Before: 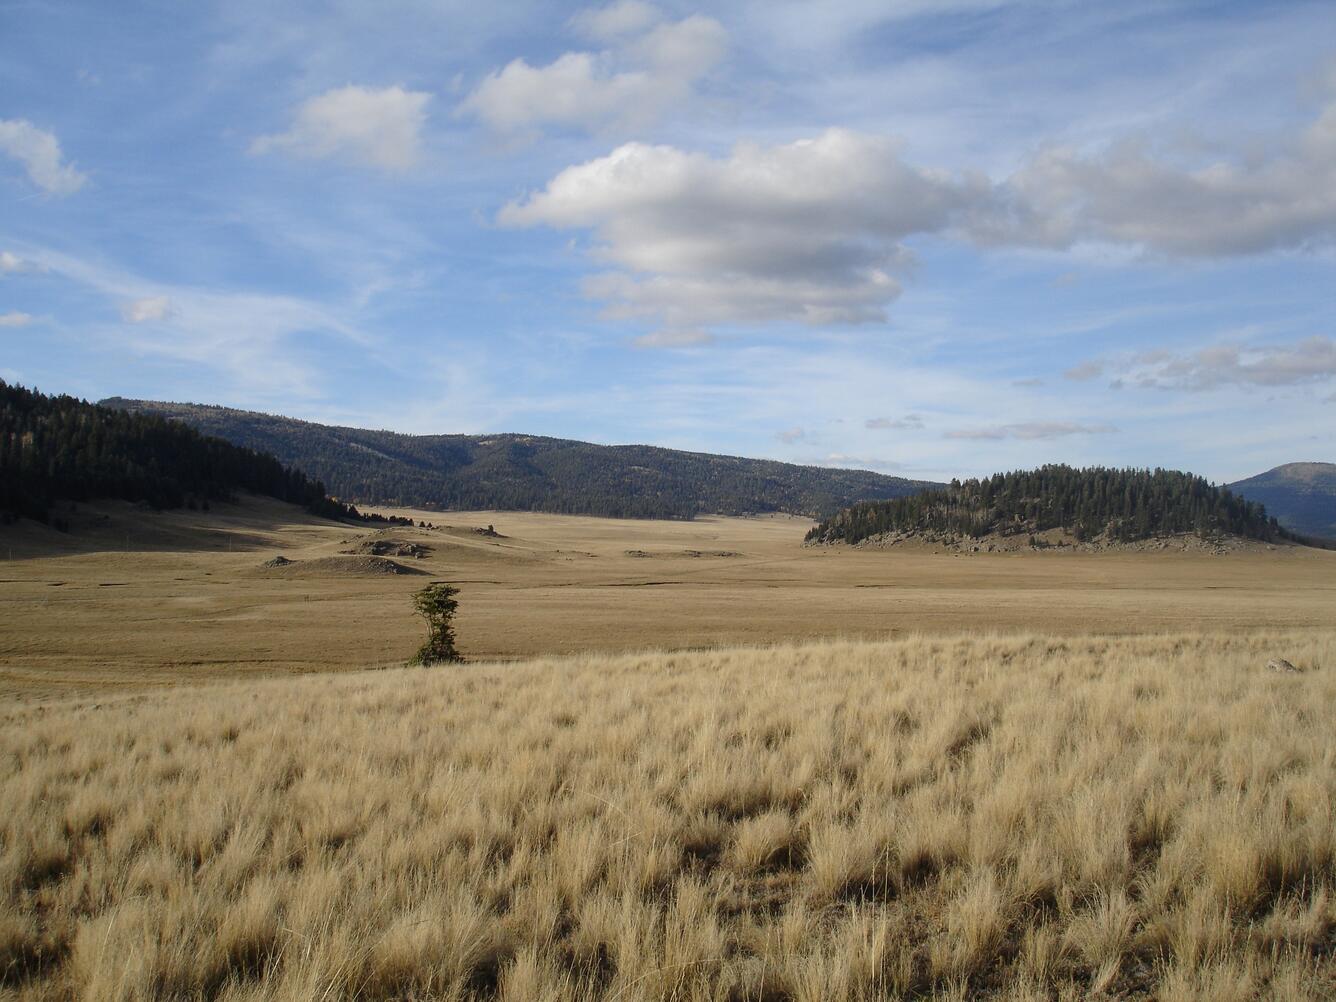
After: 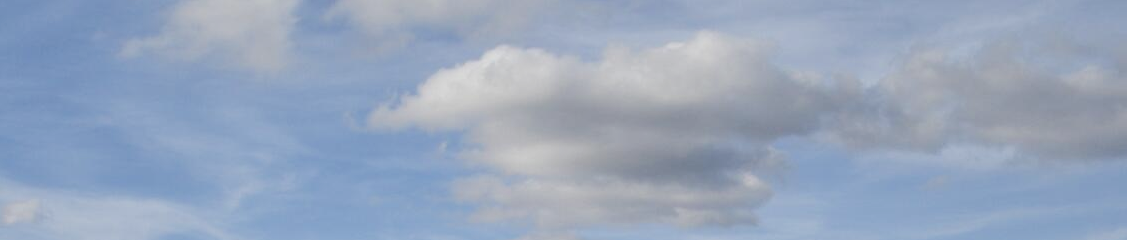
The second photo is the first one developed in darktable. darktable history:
local contrast: detail 130%
crop and rotate: left 9.669%, top 9.738%, right 5.918%, bottom 66.233%
filmic rgb: black relative exposure -8.02 EV, white relative exposure 3.86 EV, hardness 4.3, iterations of high-quality reconstruction 0
